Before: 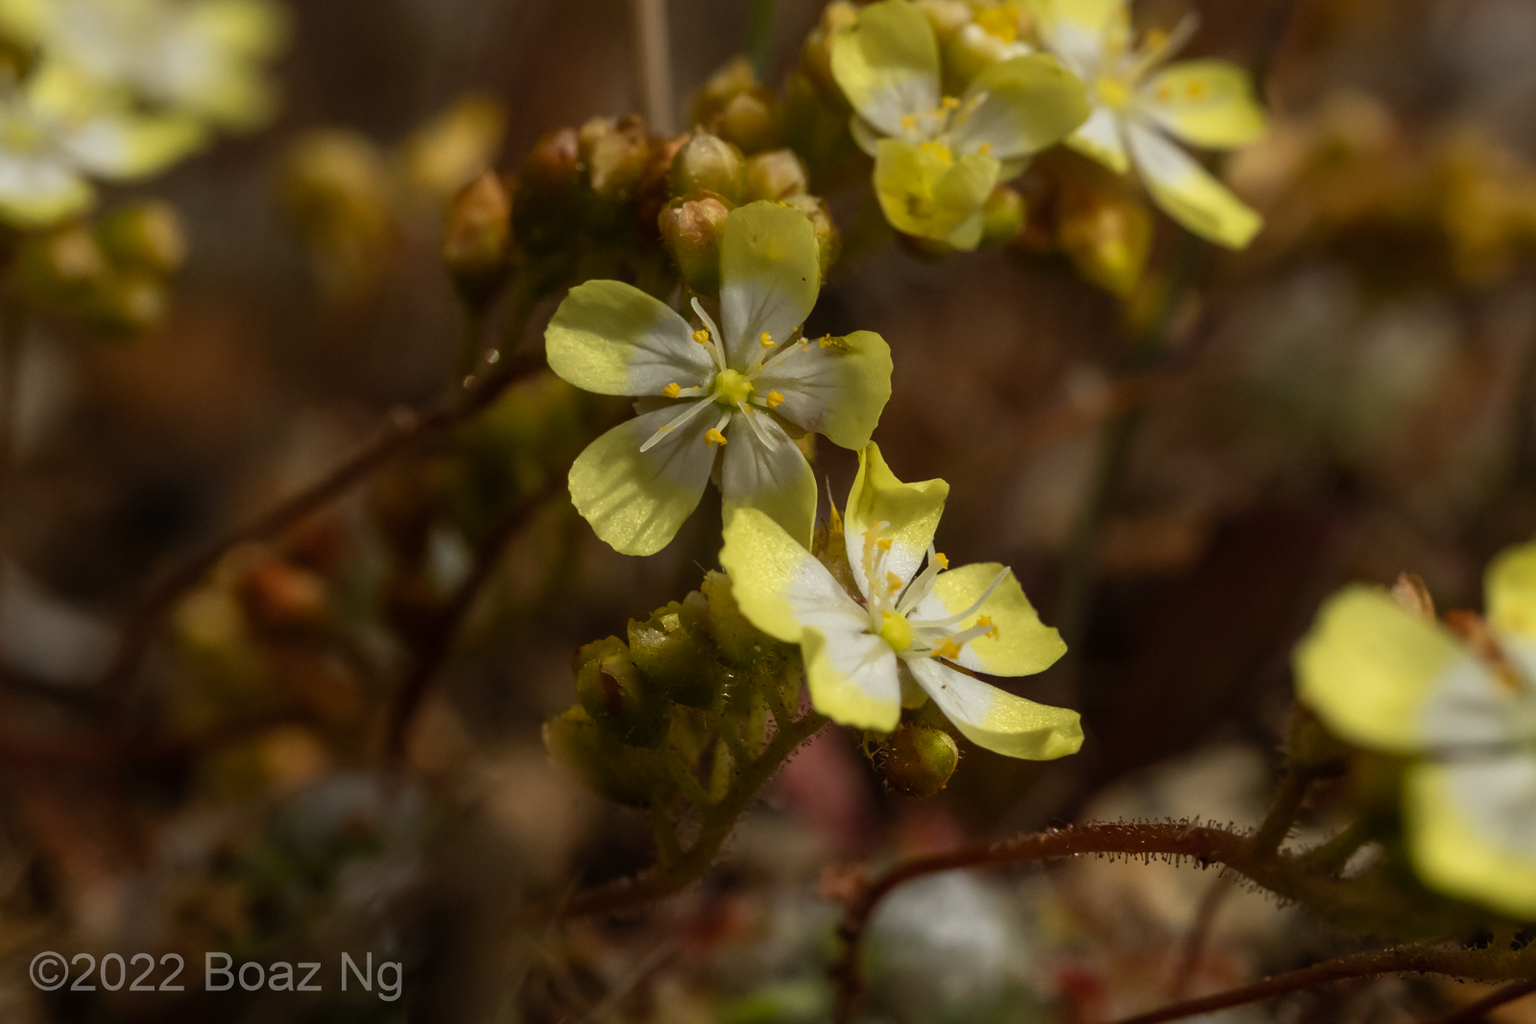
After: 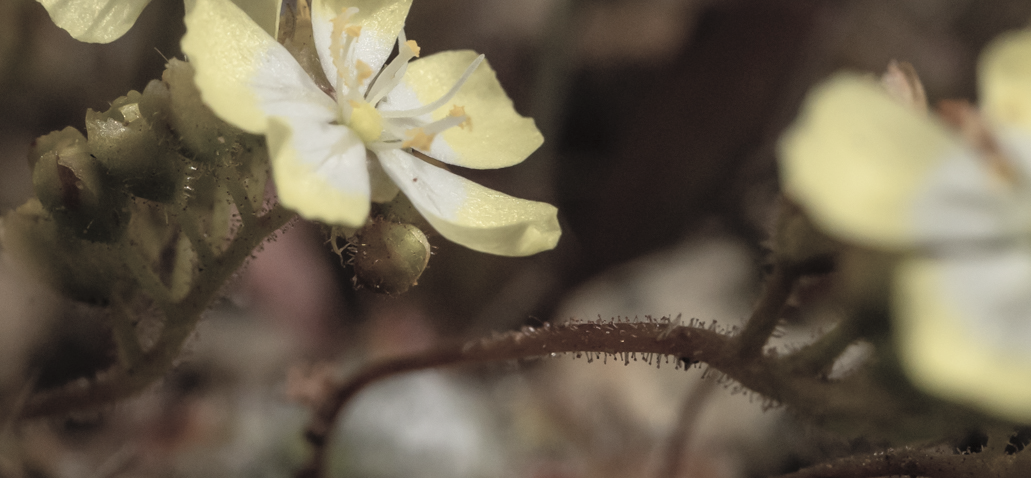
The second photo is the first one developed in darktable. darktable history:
contrast brightness saturation: brightness 0.18, saturation -0.5
crop and rotate: left 35.509%, top 50.238%, bottom 4.934%
